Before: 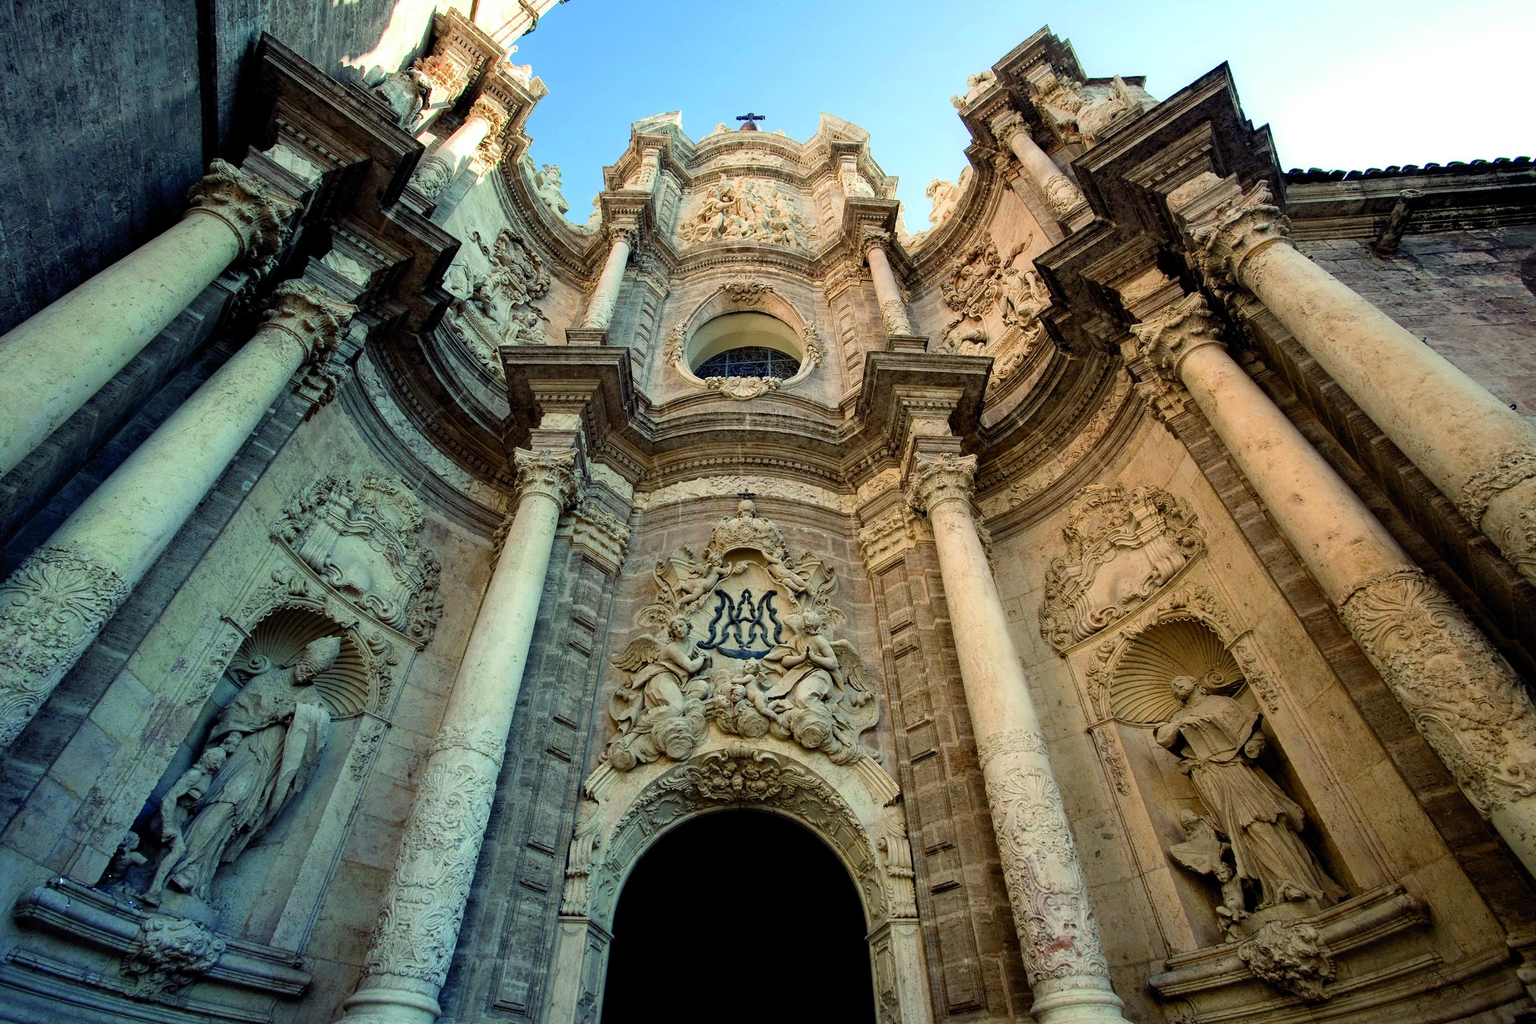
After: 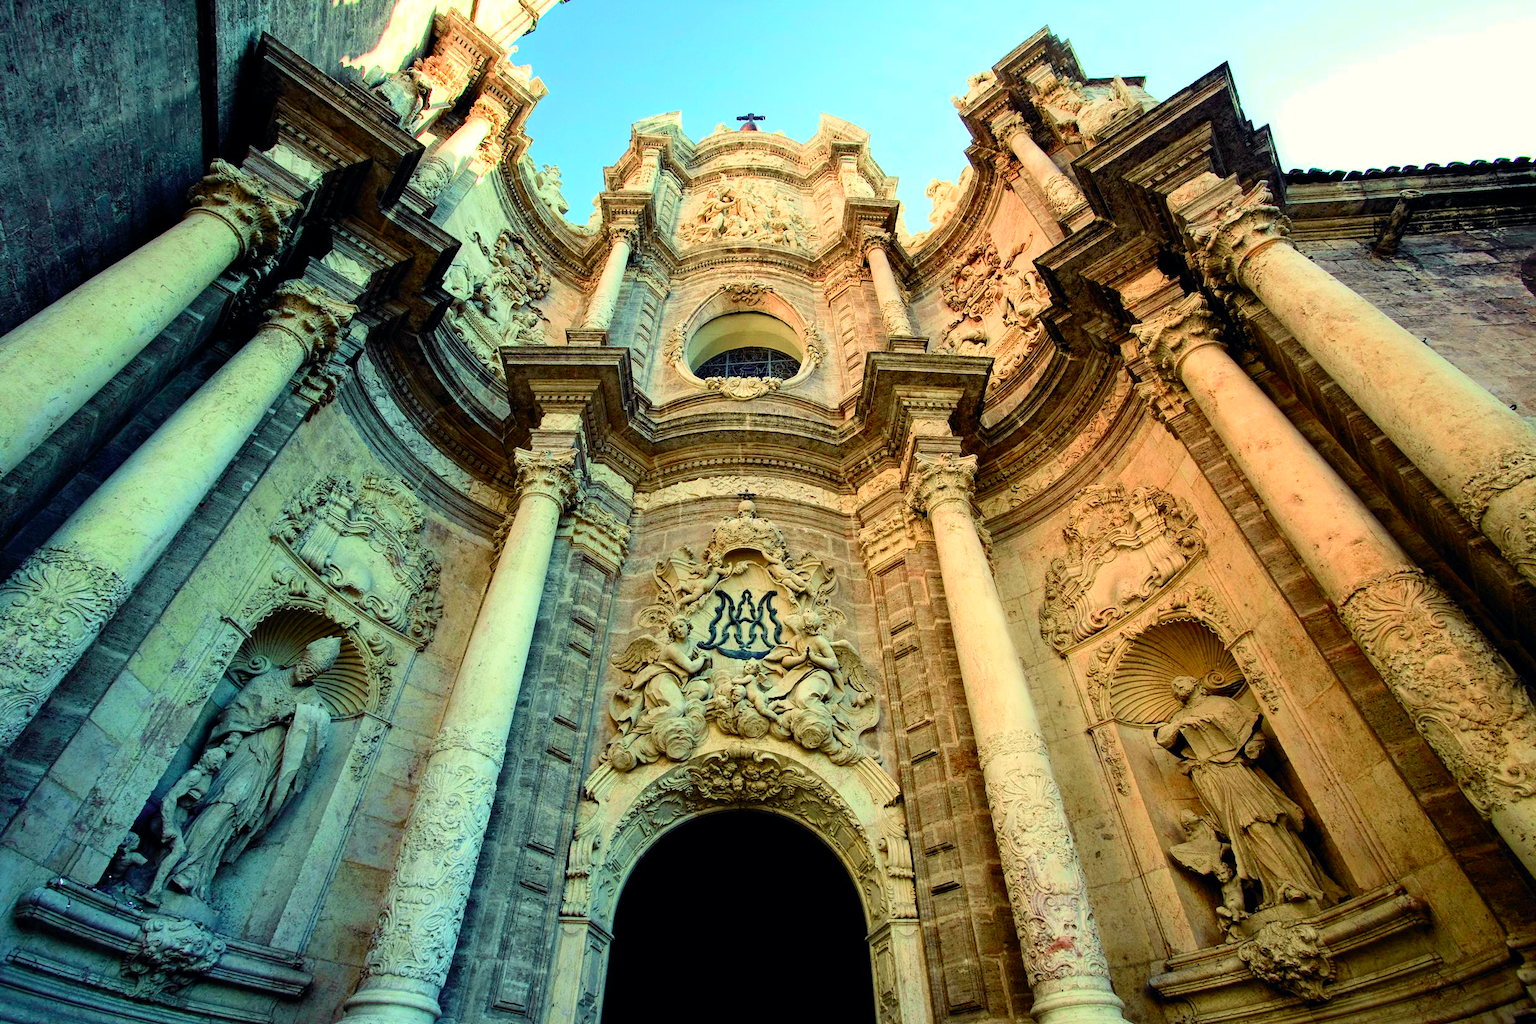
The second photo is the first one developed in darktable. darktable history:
tone curve: curves: ch0 [(0, 0) (0.051, 0.047) (0.102, 0.099) (0.258, 0.29) (0.442, 0.527) (0.695, 0.804) (0.88, 0.952) (1, 1)]; ch1 [(0, 0) (0.339, 0.298) (0.402, 0.363) (0.444, 0.415) (0.485, 0.469) (0.494, 0.493) (0.504, 0.501) (0.525, 0.534) (0.555, 0.593) (0.594, 0.648) (1, 1)]; ch2 [(0, 0) (0.48, 0.48) (0.504, 0.5) (0.535, 0.557) (0.581, 0.623) (0.649, 0.683) (0.824, 0.815) (1, 1)], color space Lab, independent channels, preserve colors none
color calibration: output colorfulness [0, 0.315, 0, 0], x 0.341, y 0.355, temperature 5166 K
